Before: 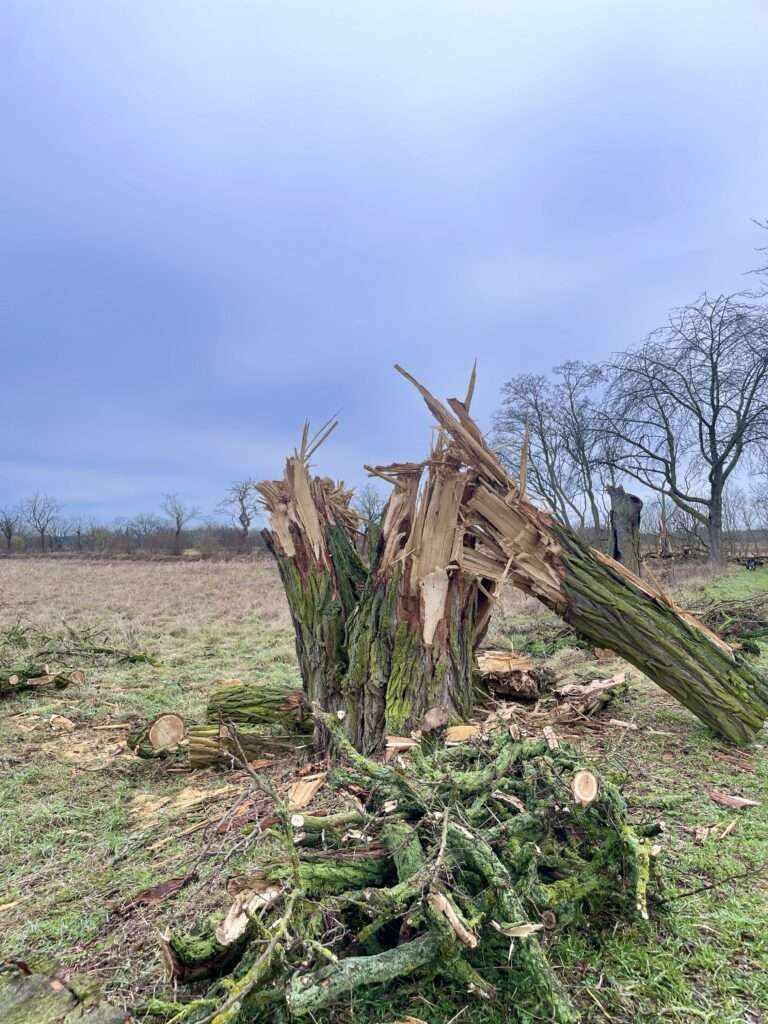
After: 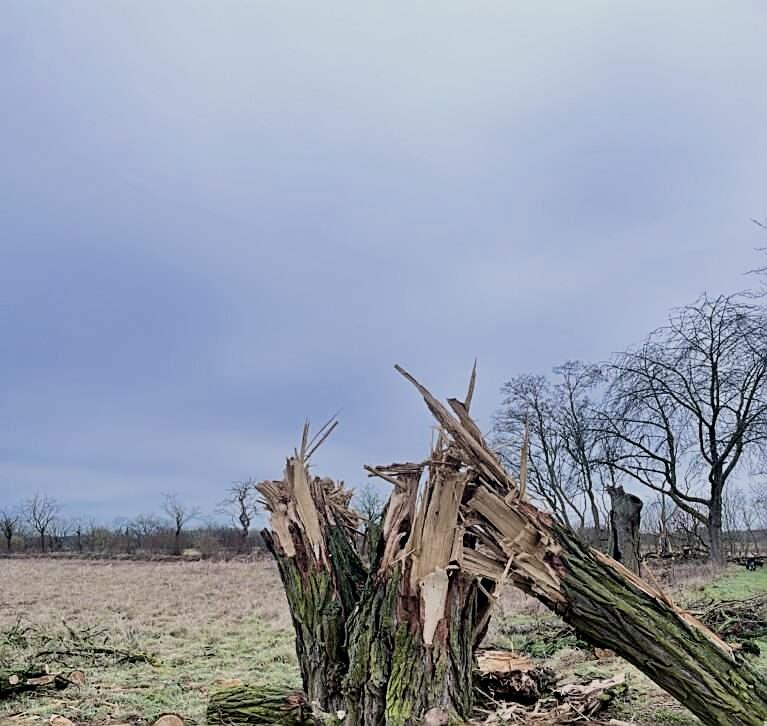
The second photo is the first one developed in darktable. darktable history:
filmic rgb: black relative exposure -5.14 EV, white relative exposure 3.96 EV, threshold 3.01 EV, hardness 2.9, contrast 1.296, highlights saturation mix -29.79%, enable highlight reconstruction true
sharpen: on, module defaults
crop: right 0.001%, bottom 29.073%
color correction: highlights b* -0.035, saturation 0.801
exposure: exposure -0.208 EV, compensate highlight preservation false
